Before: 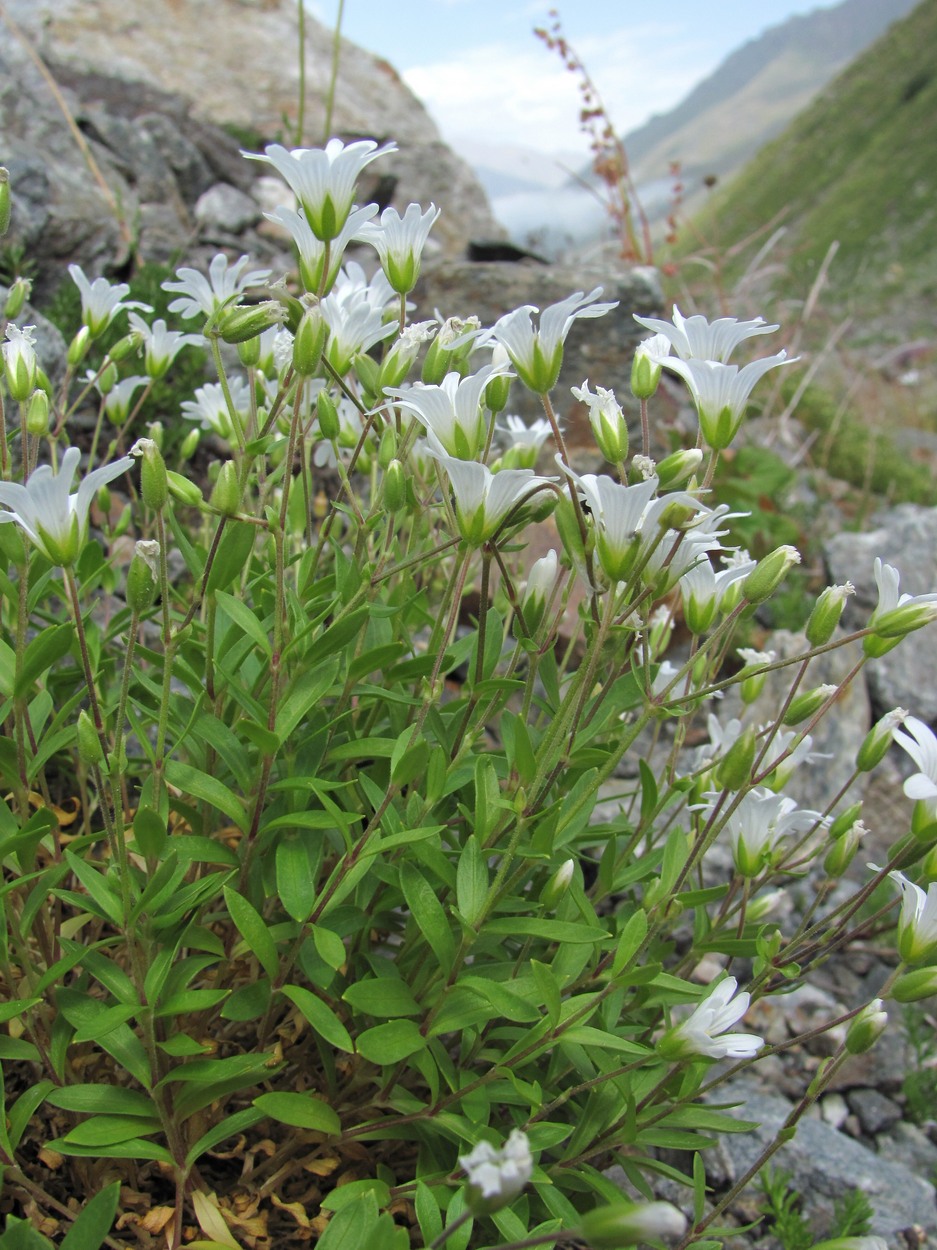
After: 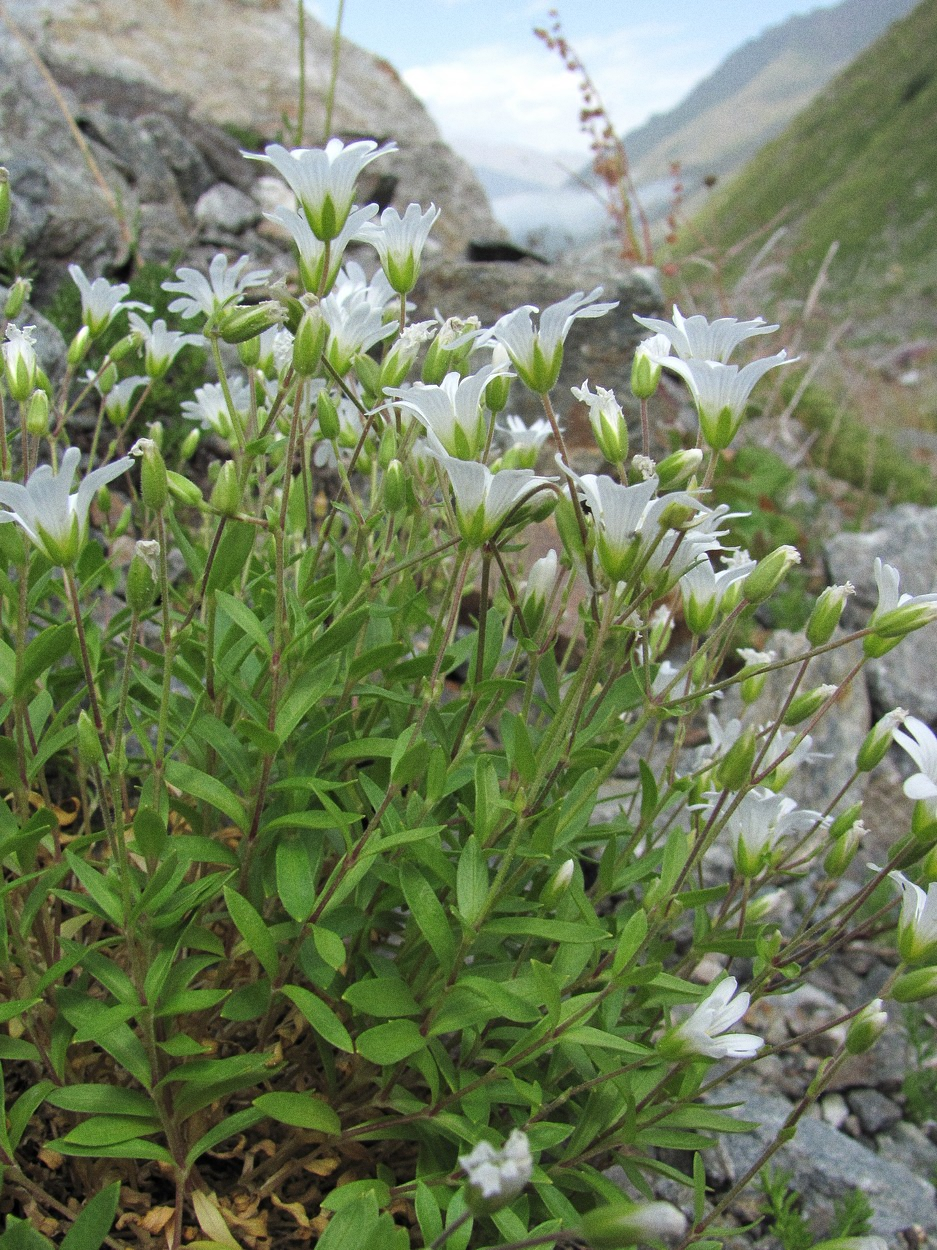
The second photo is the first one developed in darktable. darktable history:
color zones: curves: ch1 [(0, 0.469) (0.01, 0.469) (0.12, 0.446) (0.248, 0.469) (0.5, 0.5) (0.748, 0.5) (0.99, 0.469) (1, 0.469)]
tone equalizer: on, module defaults
grain: coarseness 0.09 ISO
